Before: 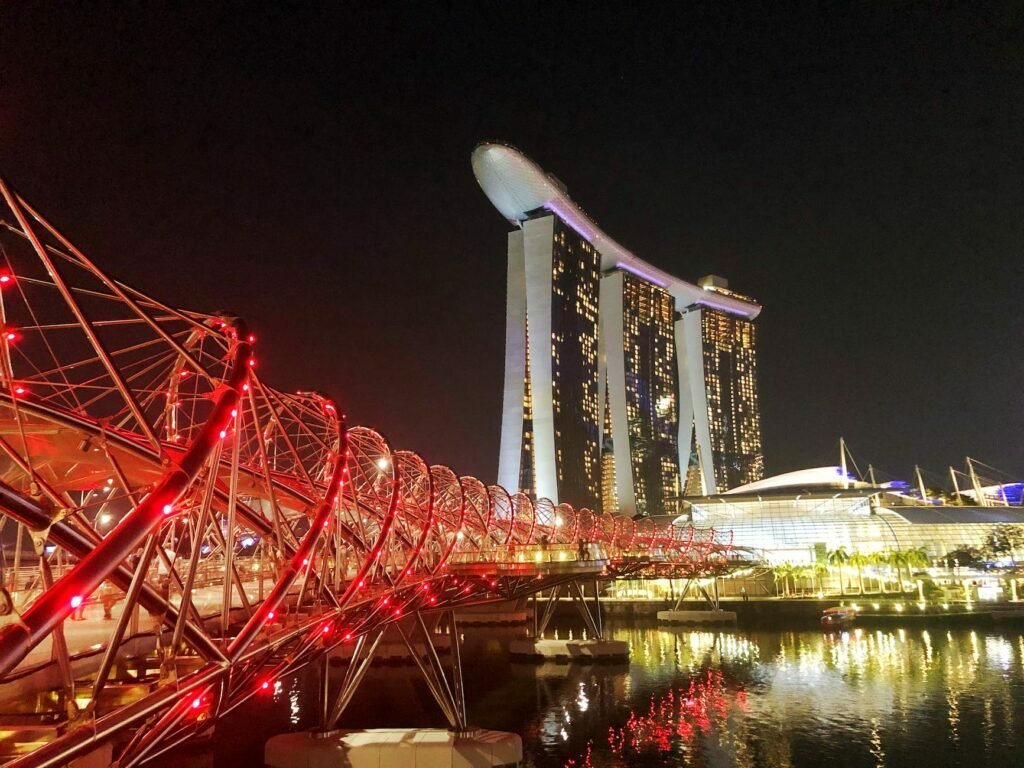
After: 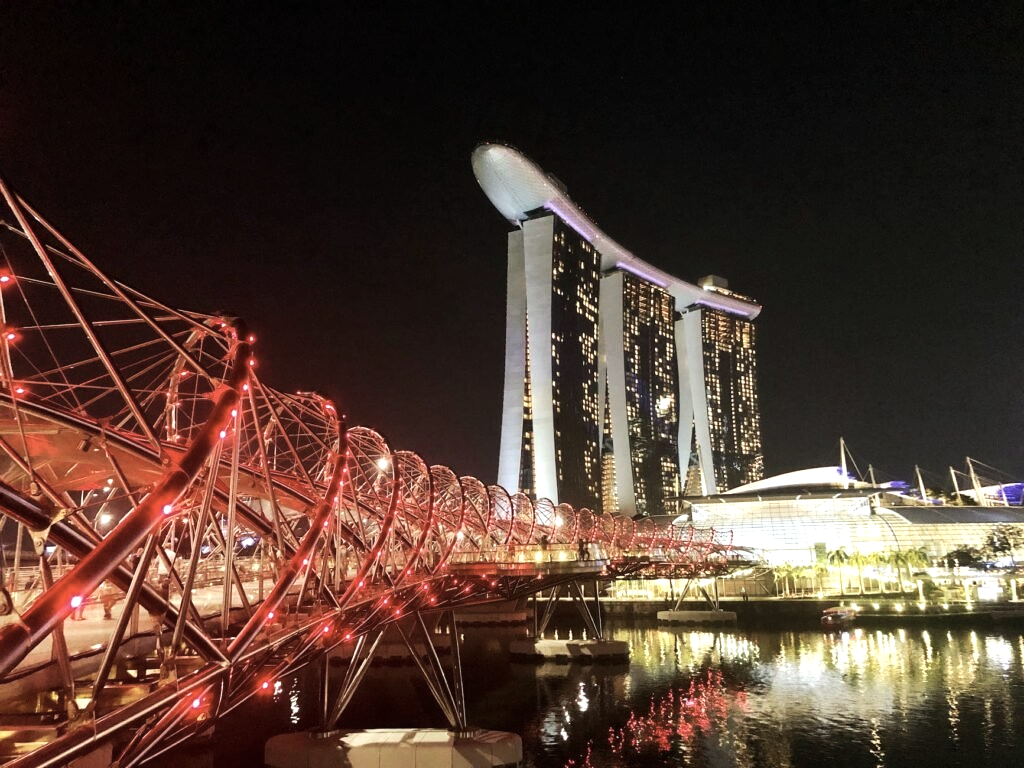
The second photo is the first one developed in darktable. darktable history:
tone equalizer: -8 EV -0.42 EV, -7 EV -0.403 EV, -6 EV -0.328 EV, -5 EV -0.206 EV, -3 EV 0.214 EV, -2 EV 0.324 EV, -1 EV 0.393 EV, +0 EV 0.424 EV, edges refinement/feathering 500, mask exposure compensation -1.57 EV, preserve details no
contrast brightness saturation: contrast 0.096, saturation -0.295
